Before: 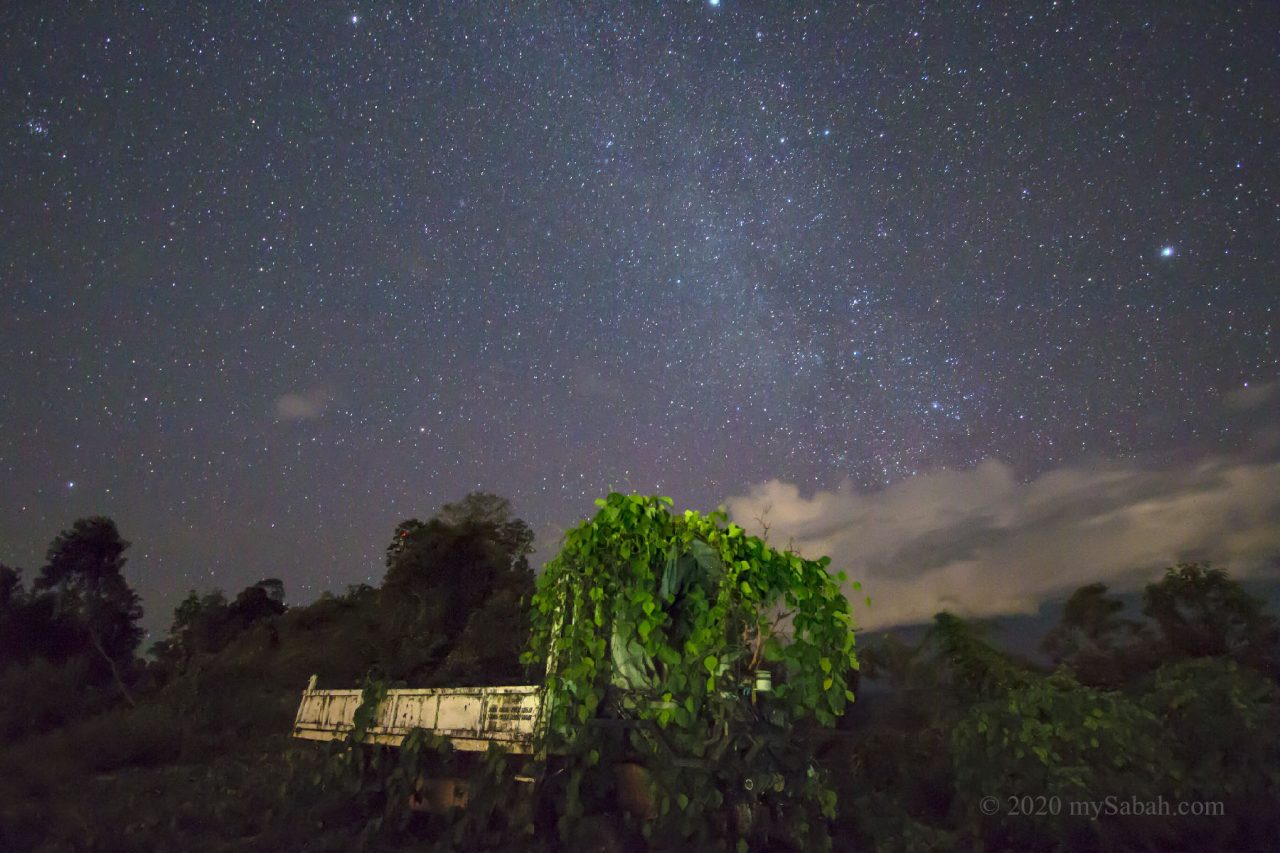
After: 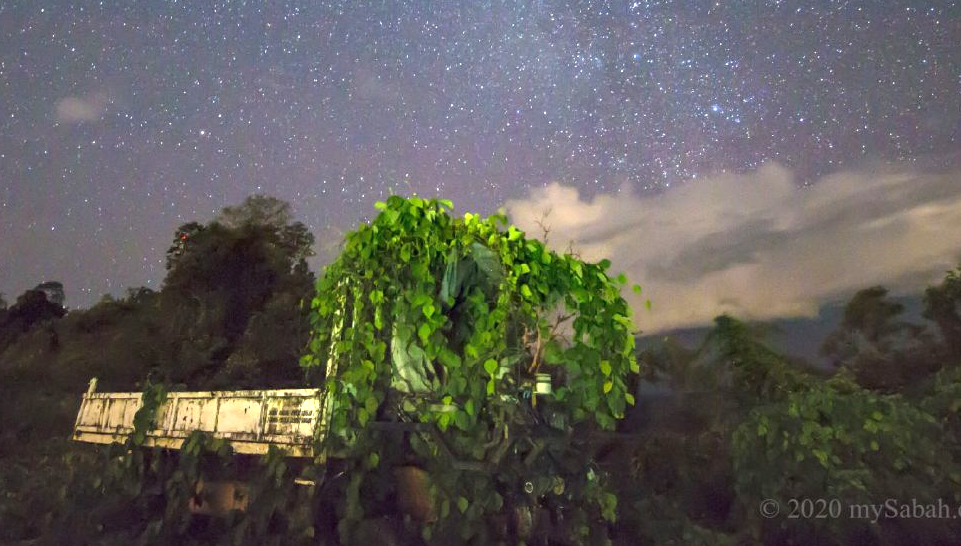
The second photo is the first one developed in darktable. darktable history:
crop and rotate: left 17.225%, top 34.914%, right 7.685%, bottom 0.972%
exposure: black level correction 0, exposure 0.953 EV, compensate exposure bias true, compensate highlight preservation false
